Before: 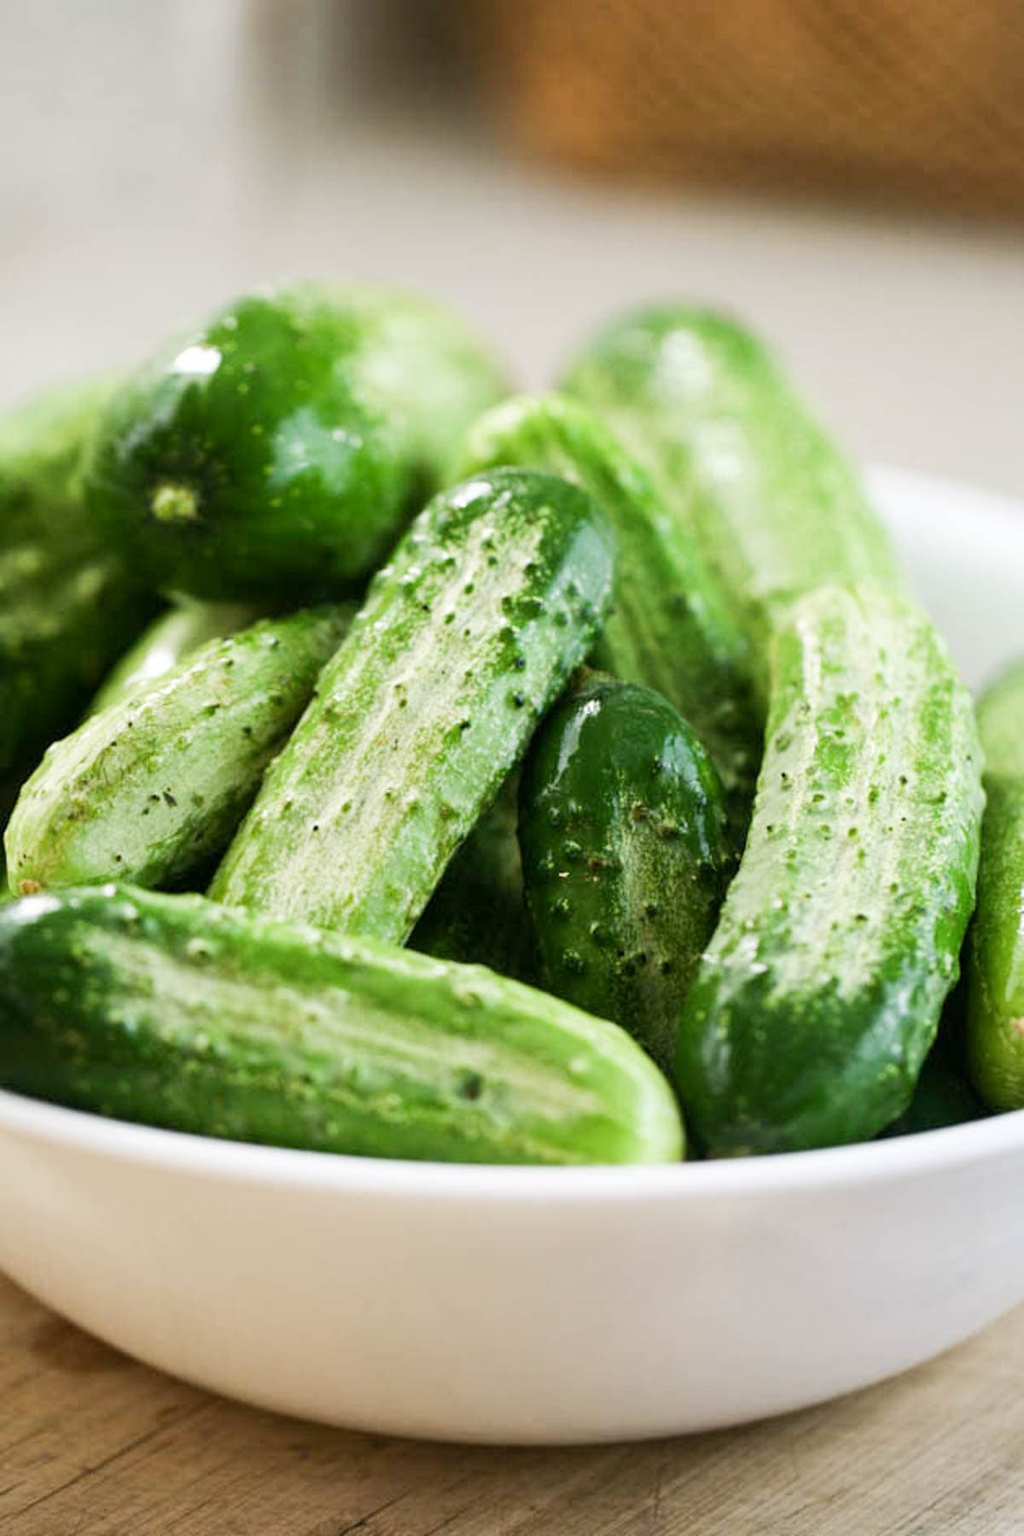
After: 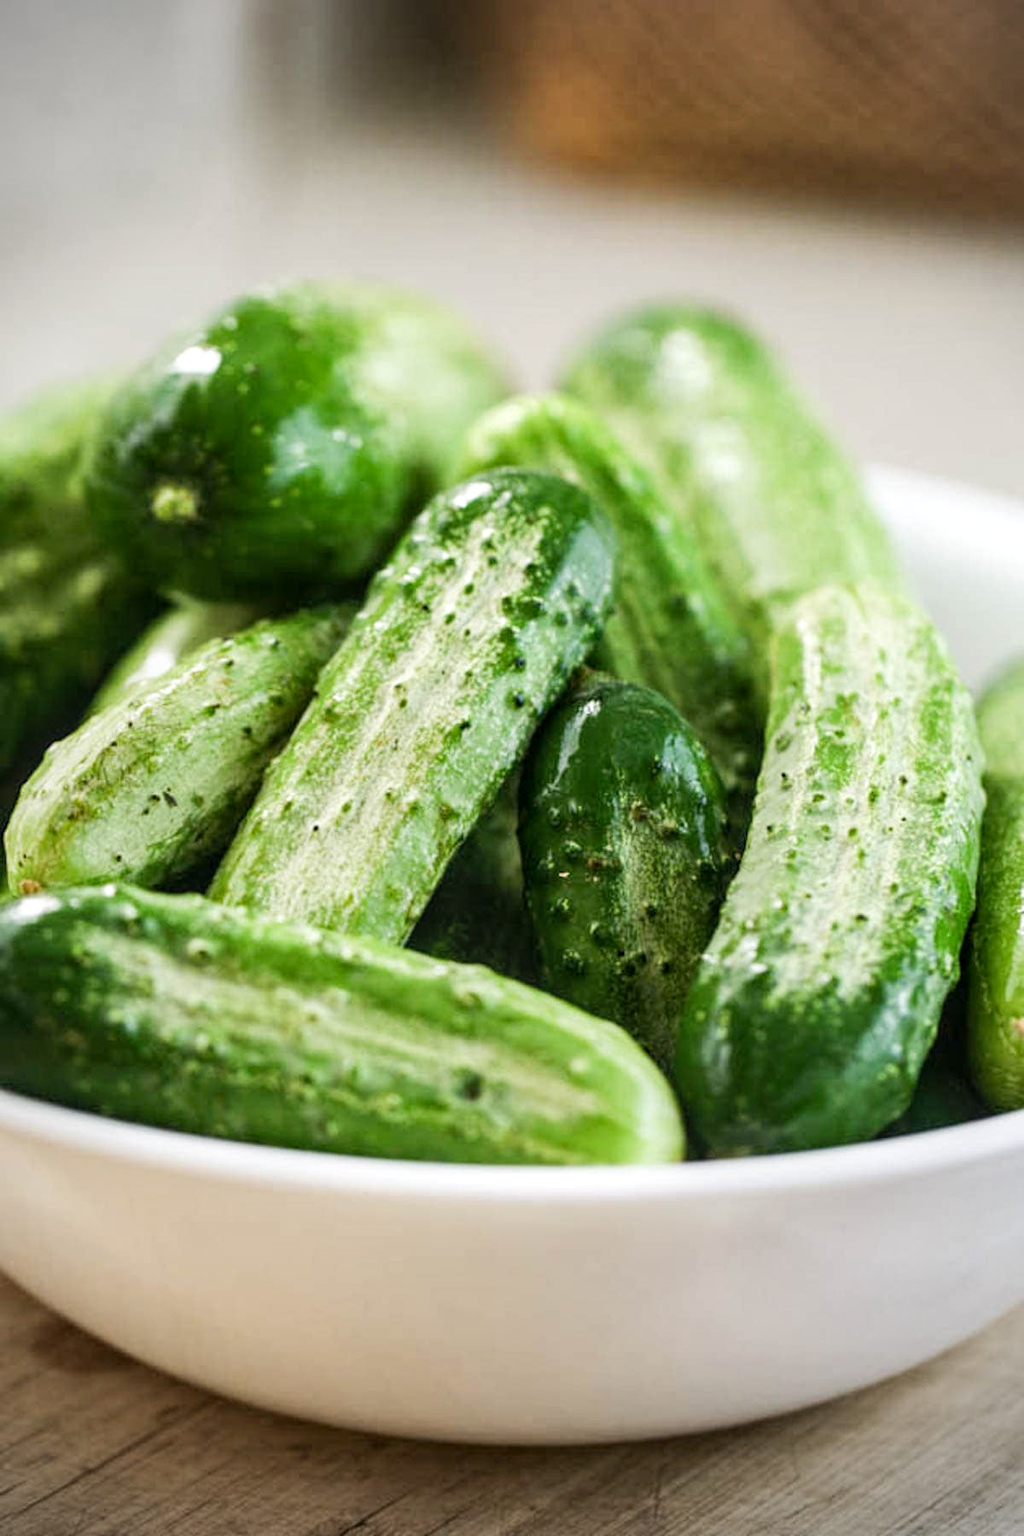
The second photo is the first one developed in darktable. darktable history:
local contrast: on, module defaults
vignetting: on, module defaults
